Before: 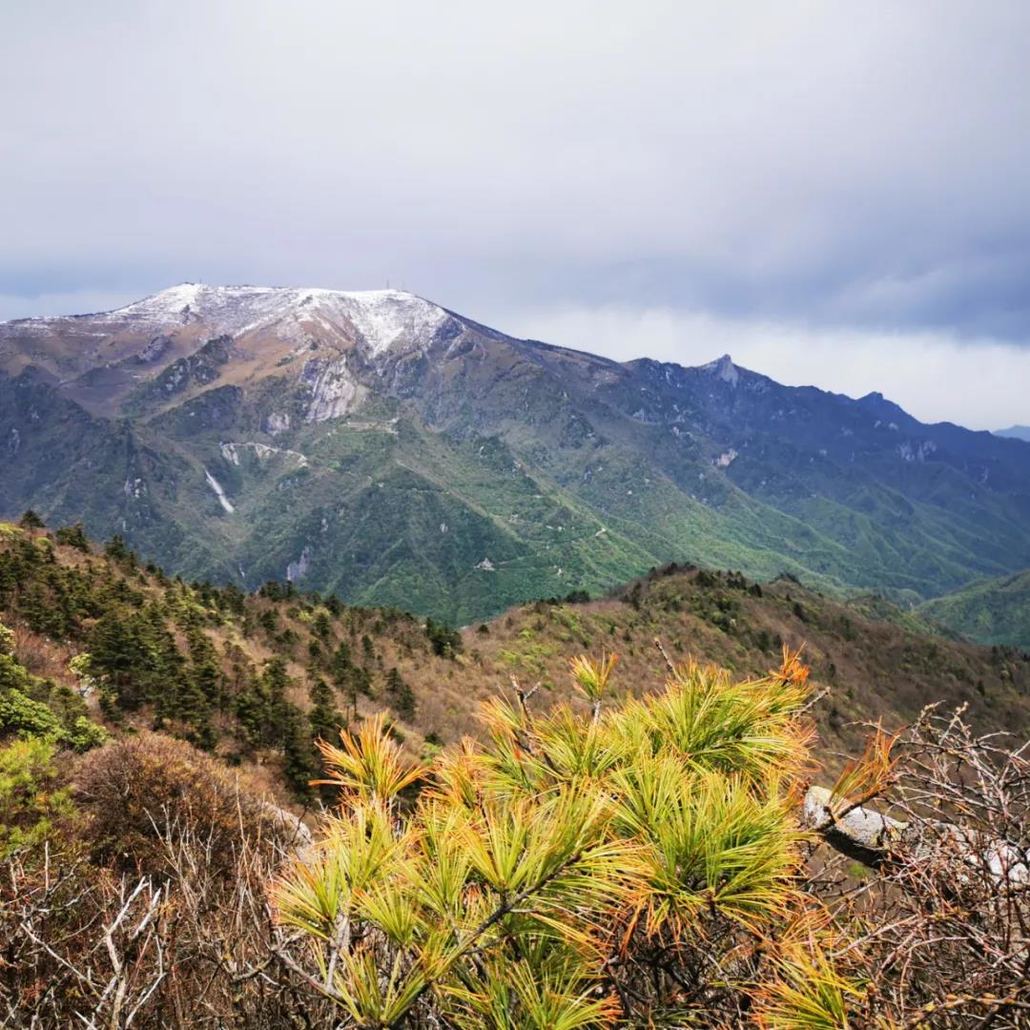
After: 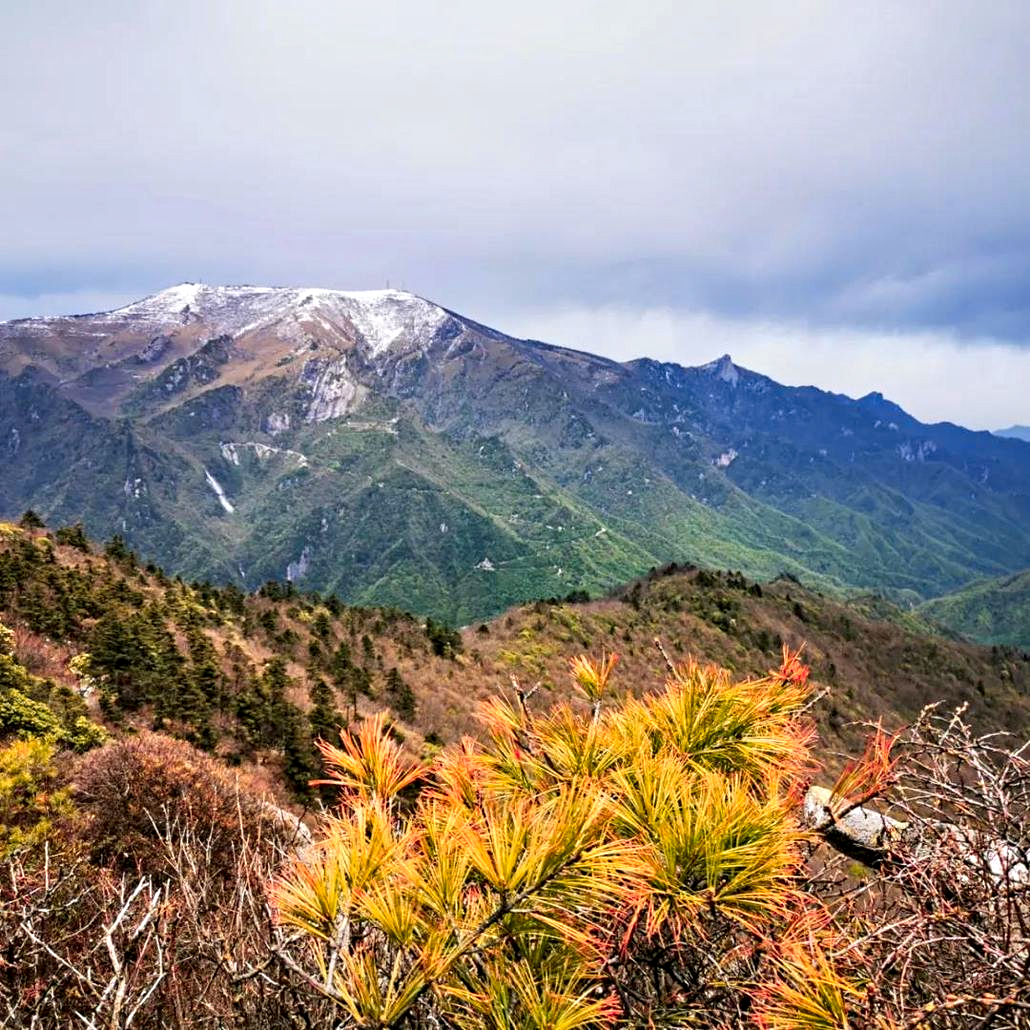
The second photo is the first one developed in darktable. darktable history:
color zones: curves: ch1 [(0.24, 0.634) (0.75, 0.5)]; ch2 [(0.253, 0.437) (0.745, 0.491)]
contrast equalizer: octaves 7, y [[0.51, 0.537, 0.559, 0.574, 0.599, 0.618], [0.5 ×6], [0.5 ×6], [0 ×6], [0 ×6]]
